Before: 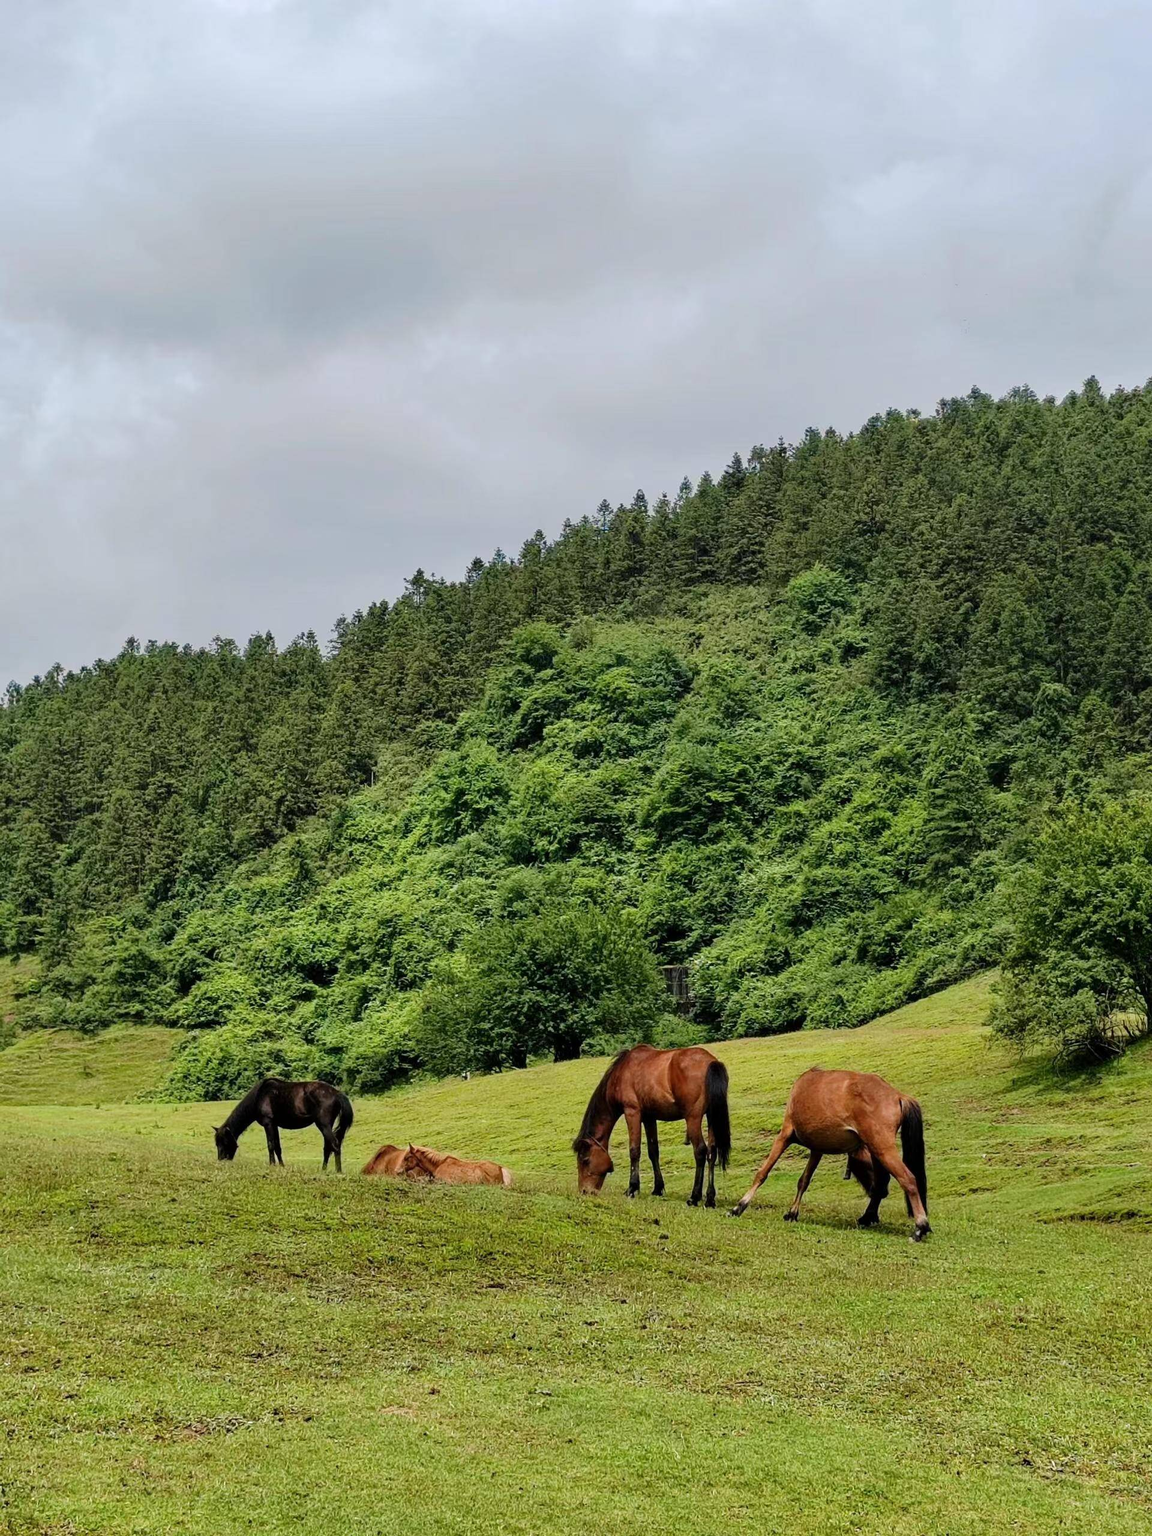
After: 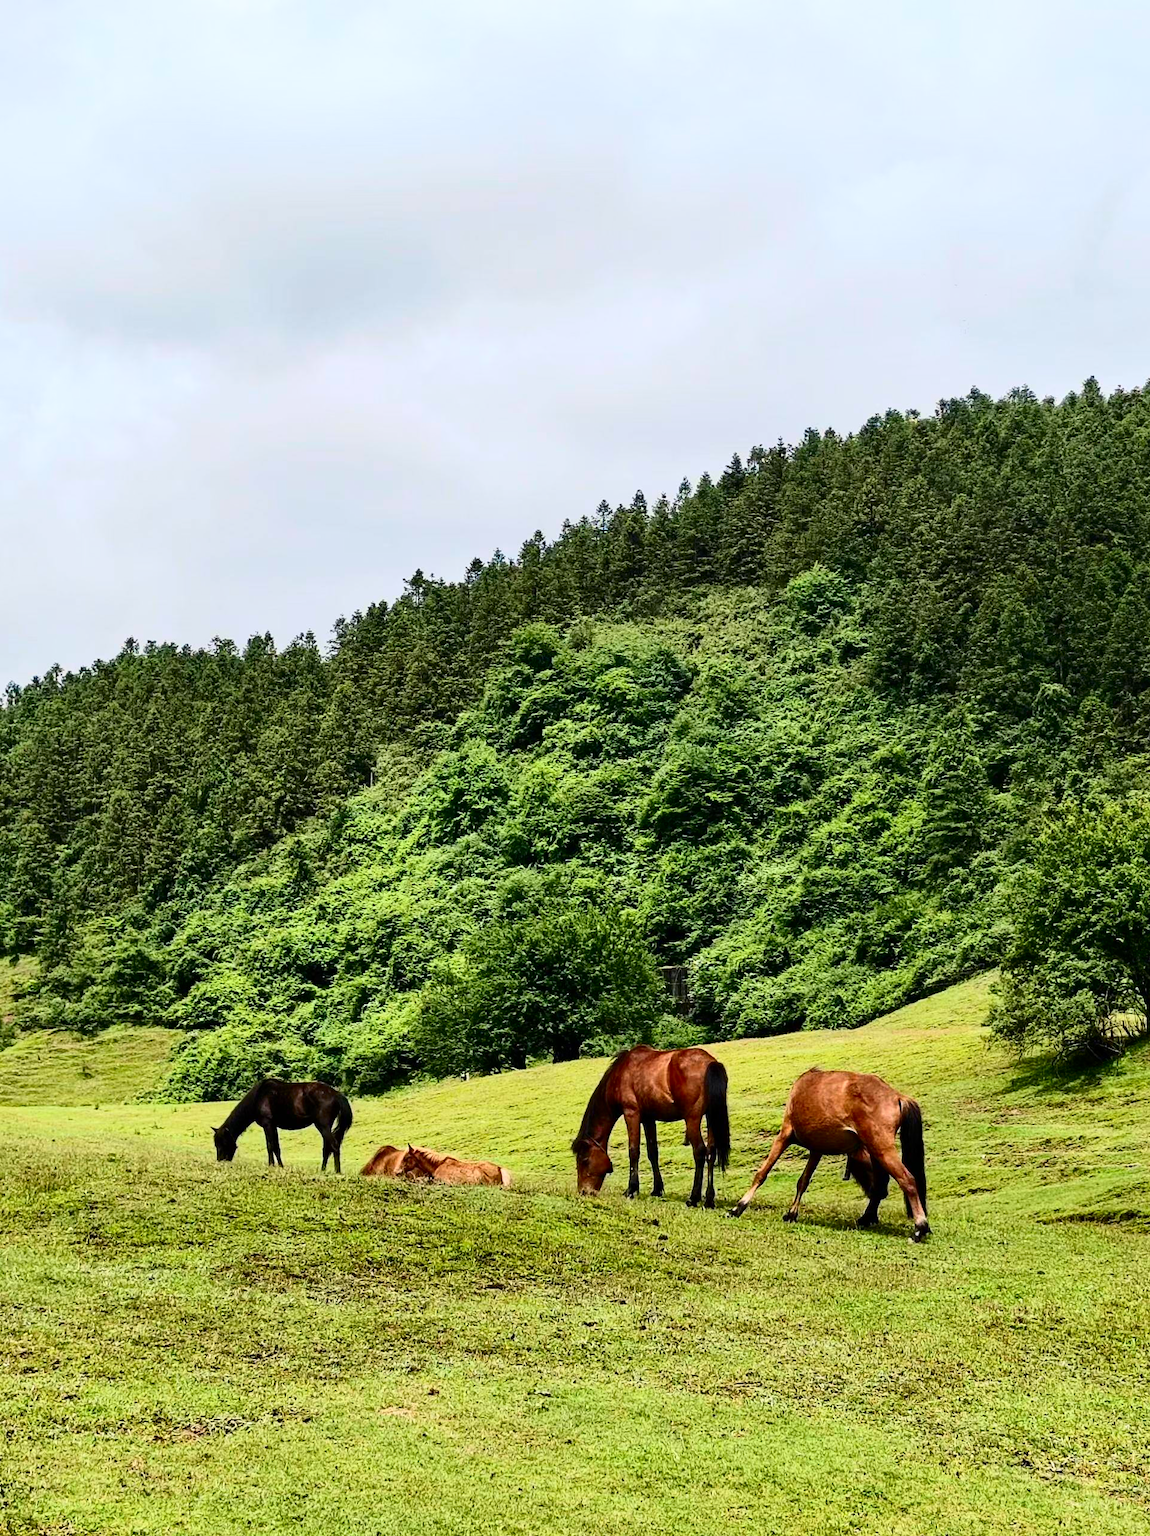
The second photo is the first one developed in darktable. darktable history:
crop and rotate: left 0.126%
contrast brightness saturation: contrast 0.4, brightness 0.1, saturation 0.21
